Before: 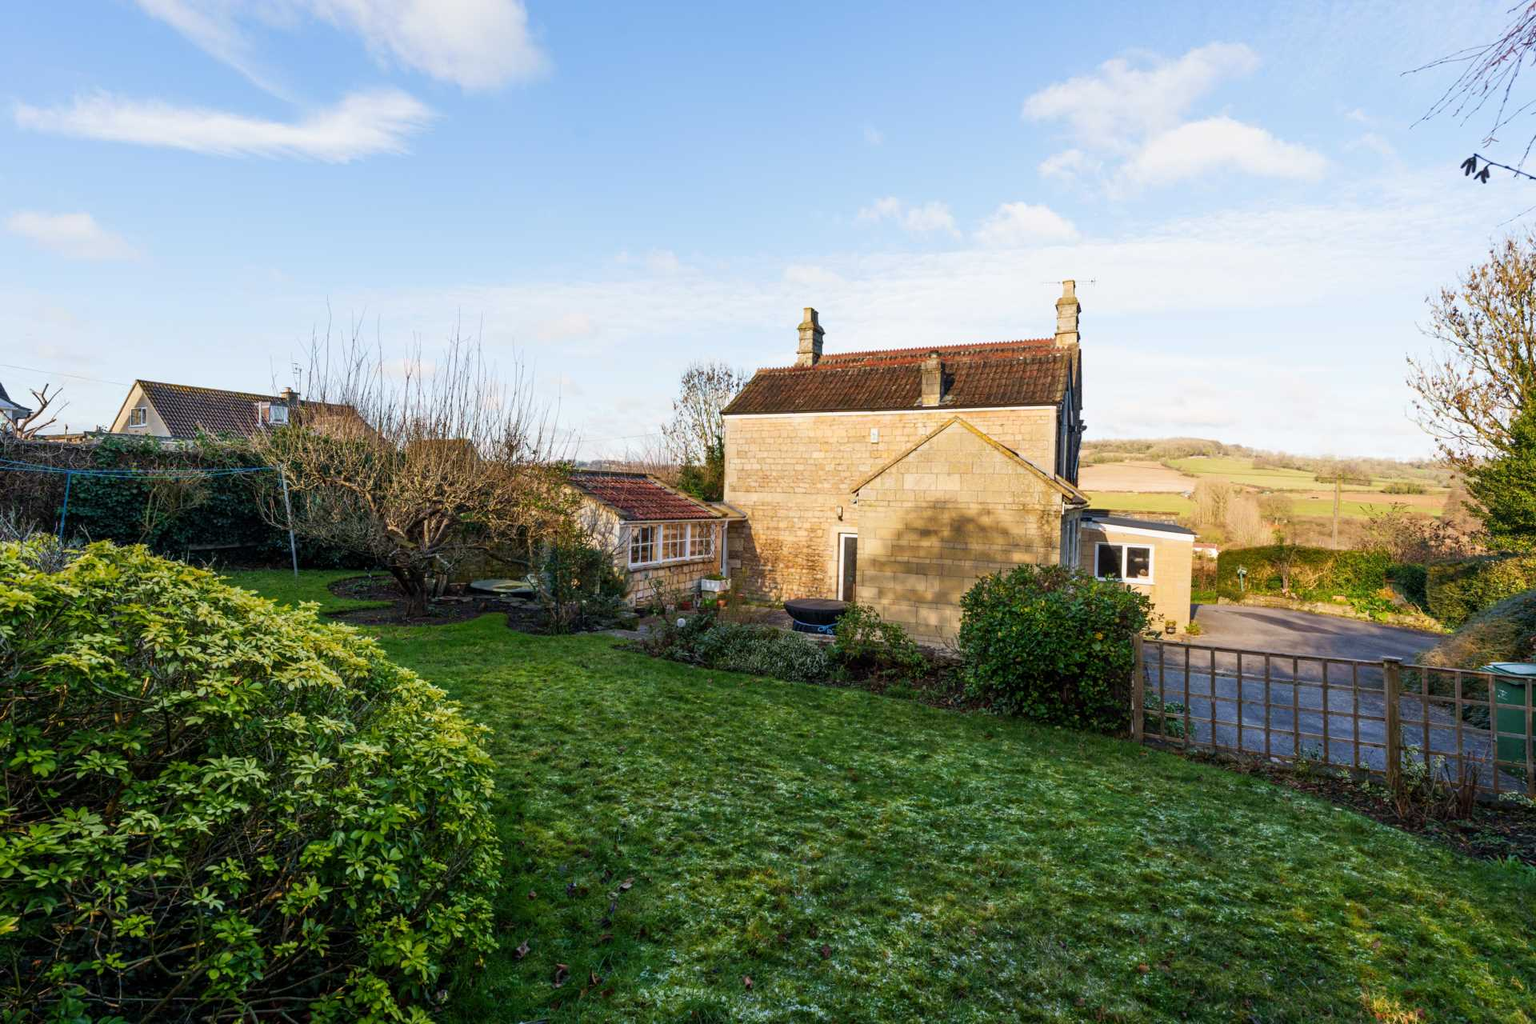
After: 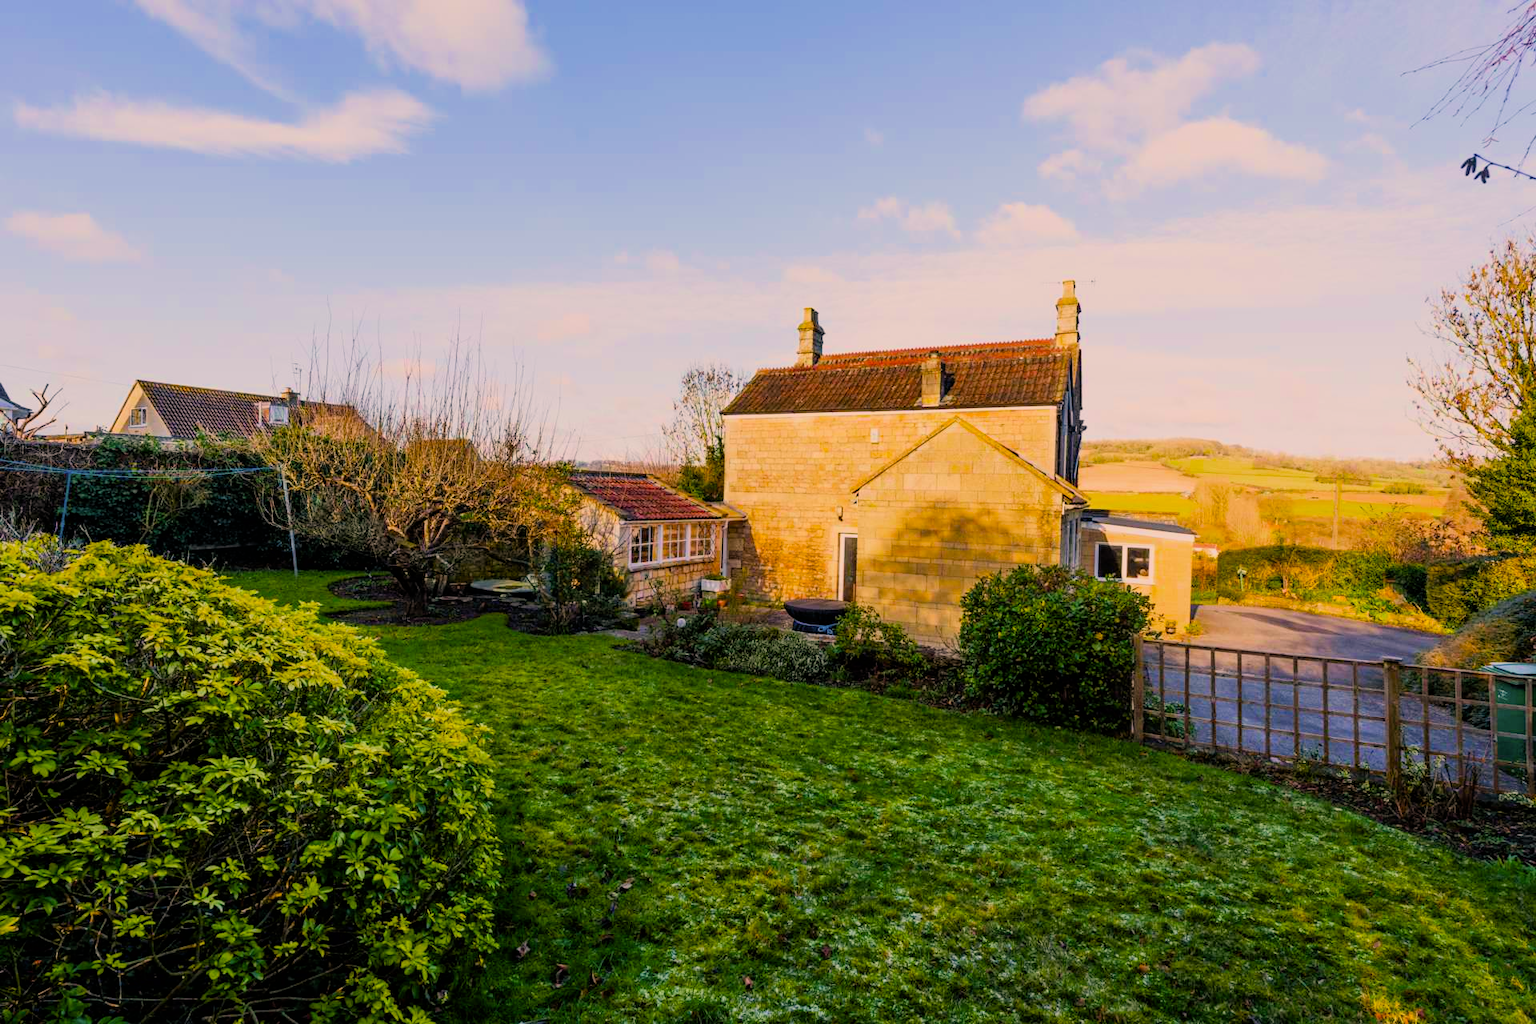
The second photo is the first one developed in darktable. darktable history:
color correction: highlights a* 11.96, highlights b* 11.58
exposure: exposure 0.2 EV, compensate highlight preservation false
filmic rgb: black relative exposure -7.48 EV, white relative exposure 4.83 EV, hardness 3.4, color science v6 (2022)
color balance rgb: perceptual saturation grading › global saturation 40%, global vibrance 15%
